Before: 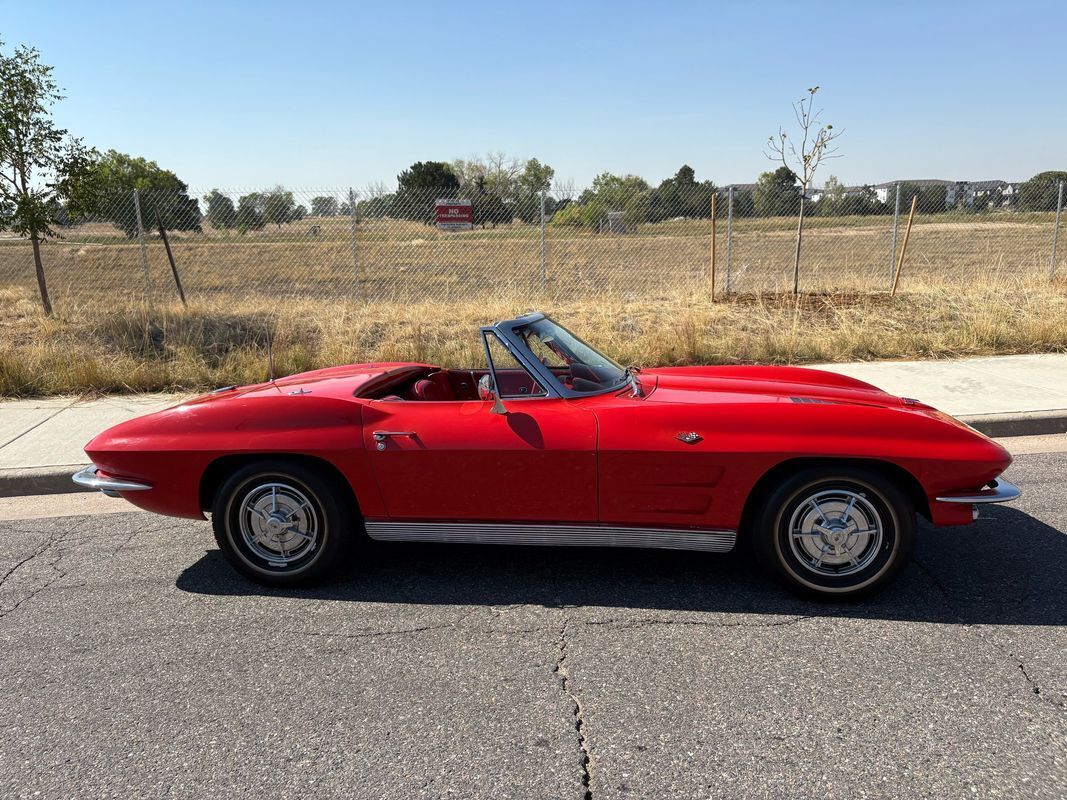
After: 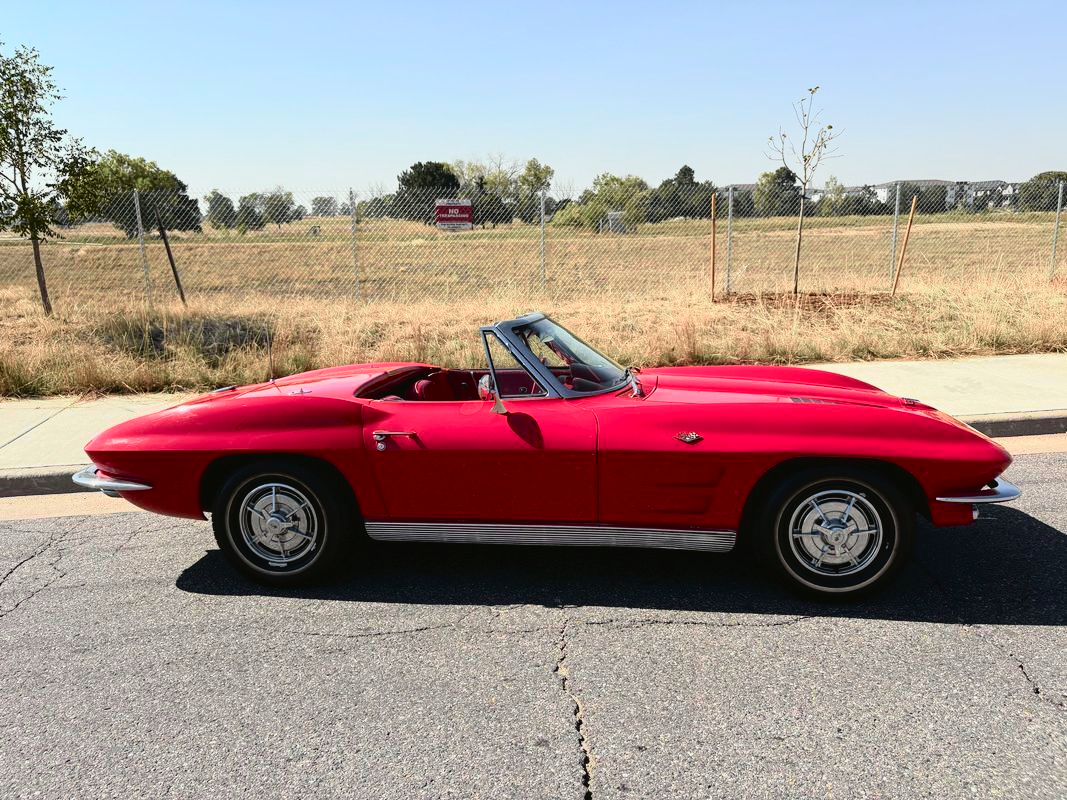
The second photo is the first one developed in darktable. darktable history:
tone curve: curves: ch0 [(0, 0.023) (0.113, 0.081) (0.204, 0.197) (0.498, 0.608) (0.709, 0.819) (0.984, 0.961)]; ch1 [(0, 0) (0.172, 0.123) (0.317, 0.272) (0.414, 0.382) (0.476, 0.479) (0.505, 0.501) (0.528, 0.54) (0.618, 0.647) (0.709, 0.764) (1, 1)]; ch2 [(0, 0) (0.411, 0.424) (0.492, 0.502) (0.521, 0.521) (0.55, 0.576) (0.686, 0.638) (1, 1)], color space Lab, independent channels, preserve colors none
